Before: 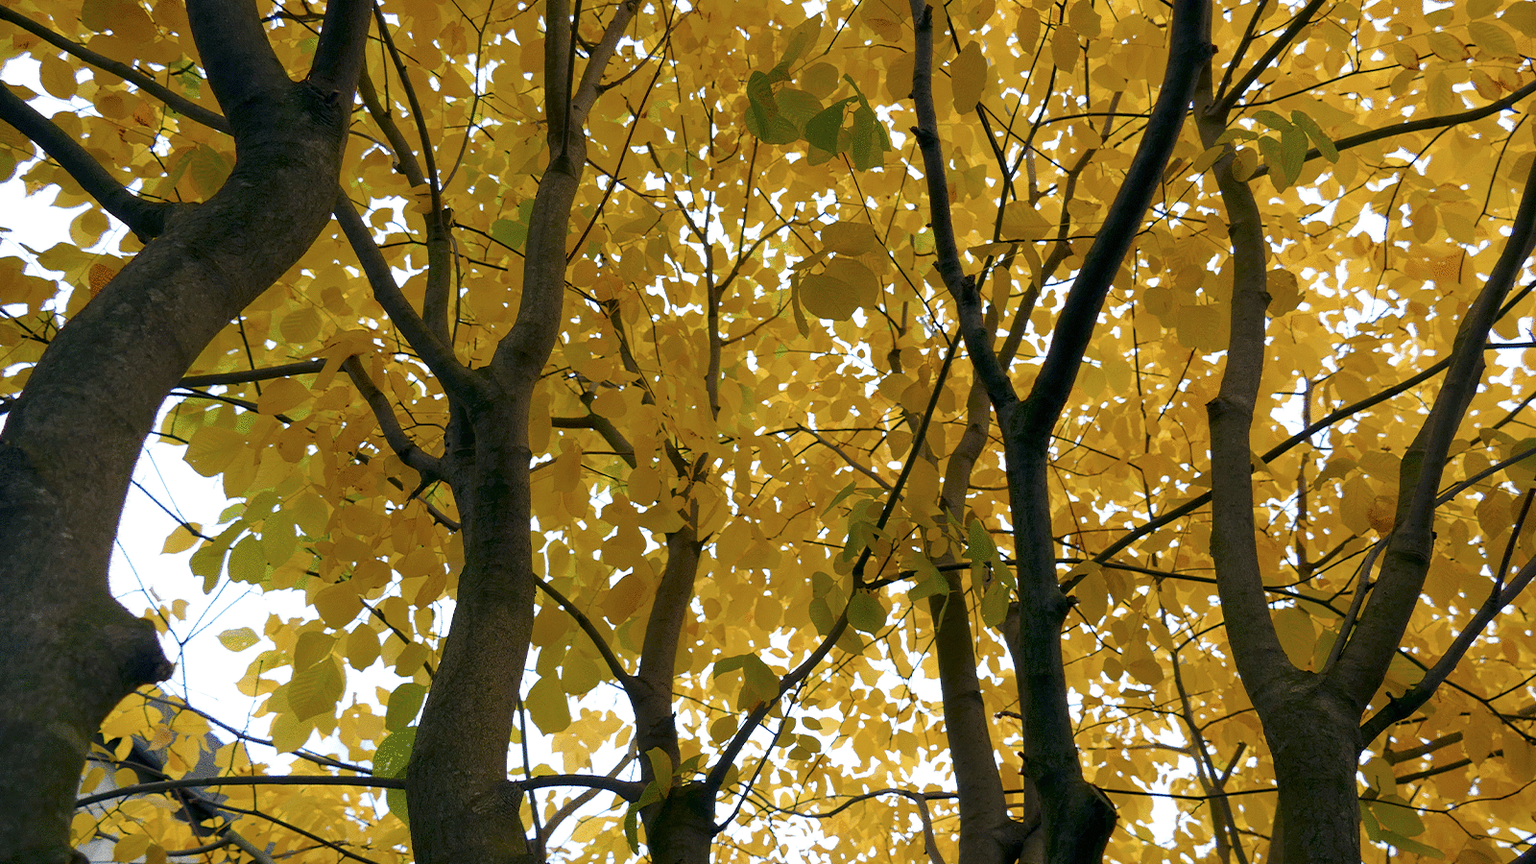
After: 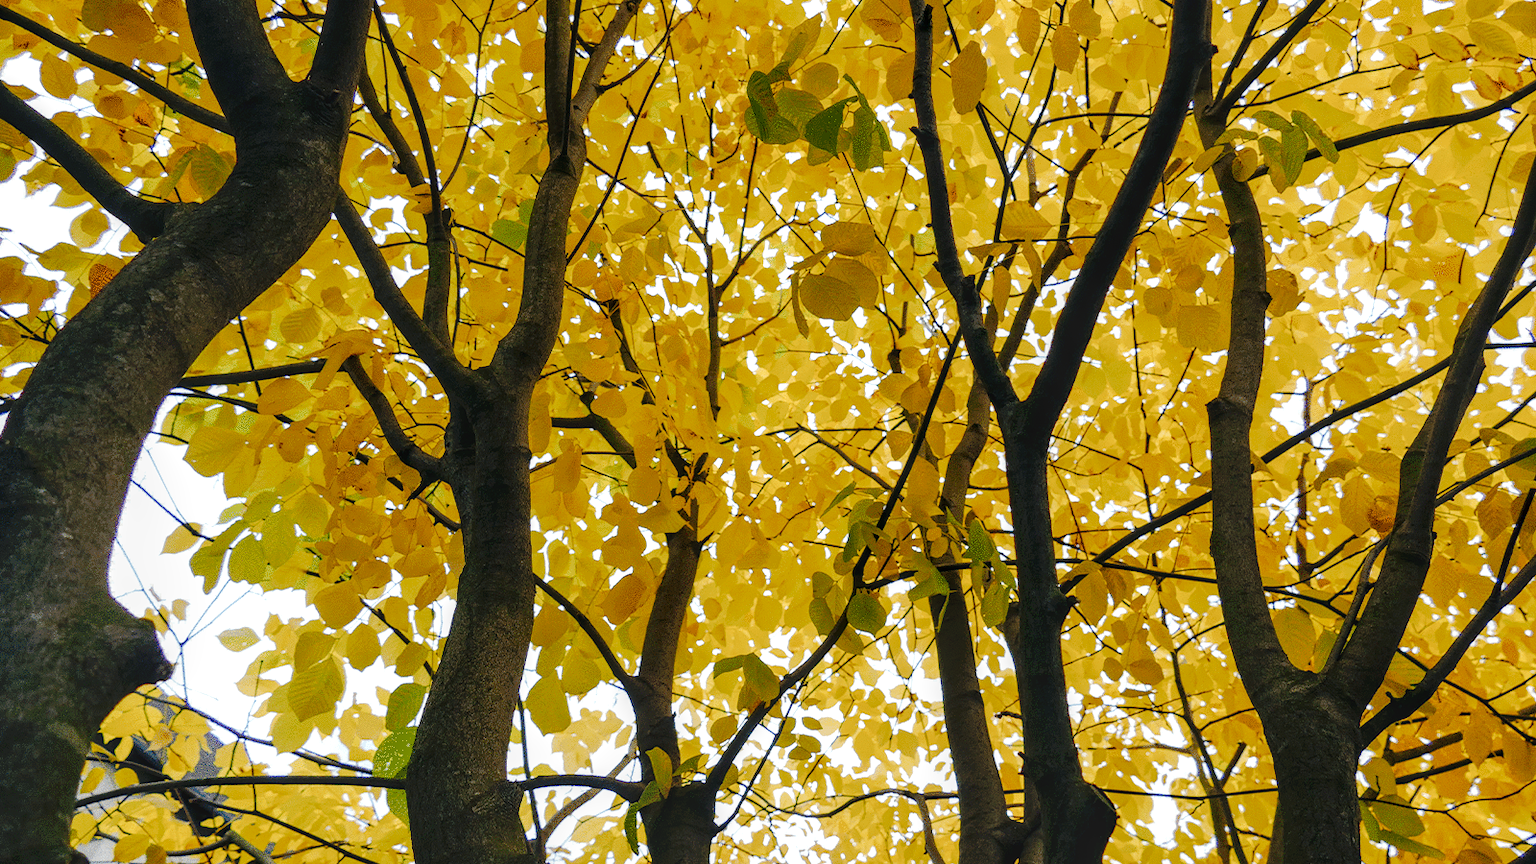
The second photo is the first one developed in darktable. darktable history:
local contrast: detail 130%
tone curve: curves: ch0 [(0, 0) (0.003, 0.058) (0.011, 0.059) (0.025, 0.061) (0.044, 0.067) (0.069, 0.084) (0.1, 0.102) (0.136, 0.124) (0.177, 0.171) (0.224, 0.246) (0.277, 0.324) (0.335, 0.411) (0.399, 0.509) (0.468, 0.605) (0.543, 0.688) (0.623, 0.738) (0.709, 0.798) (0.801, 0.852) (0.898, 0.911) (1, 1)], preserve colors none
